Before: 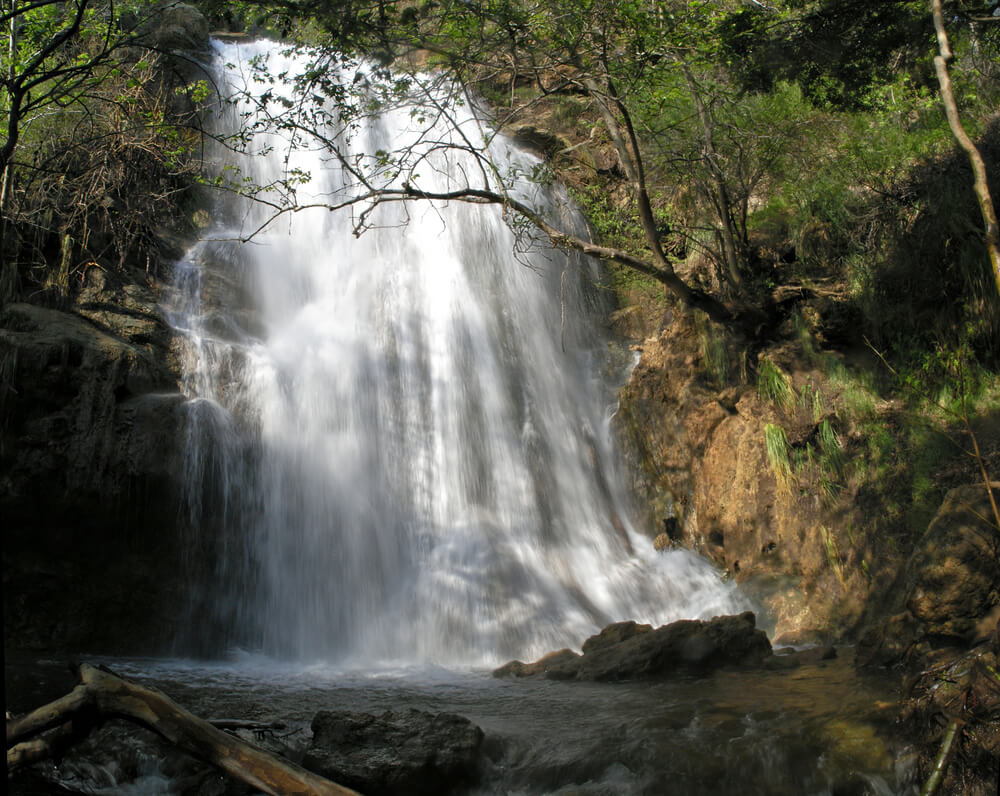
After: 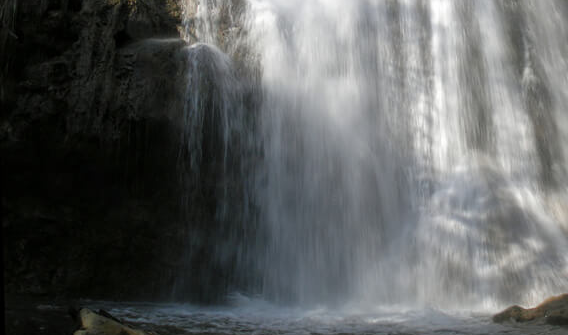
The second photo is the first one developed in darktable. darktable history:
crop: top 44.632%, right 43.172%, bottom 13.266%
